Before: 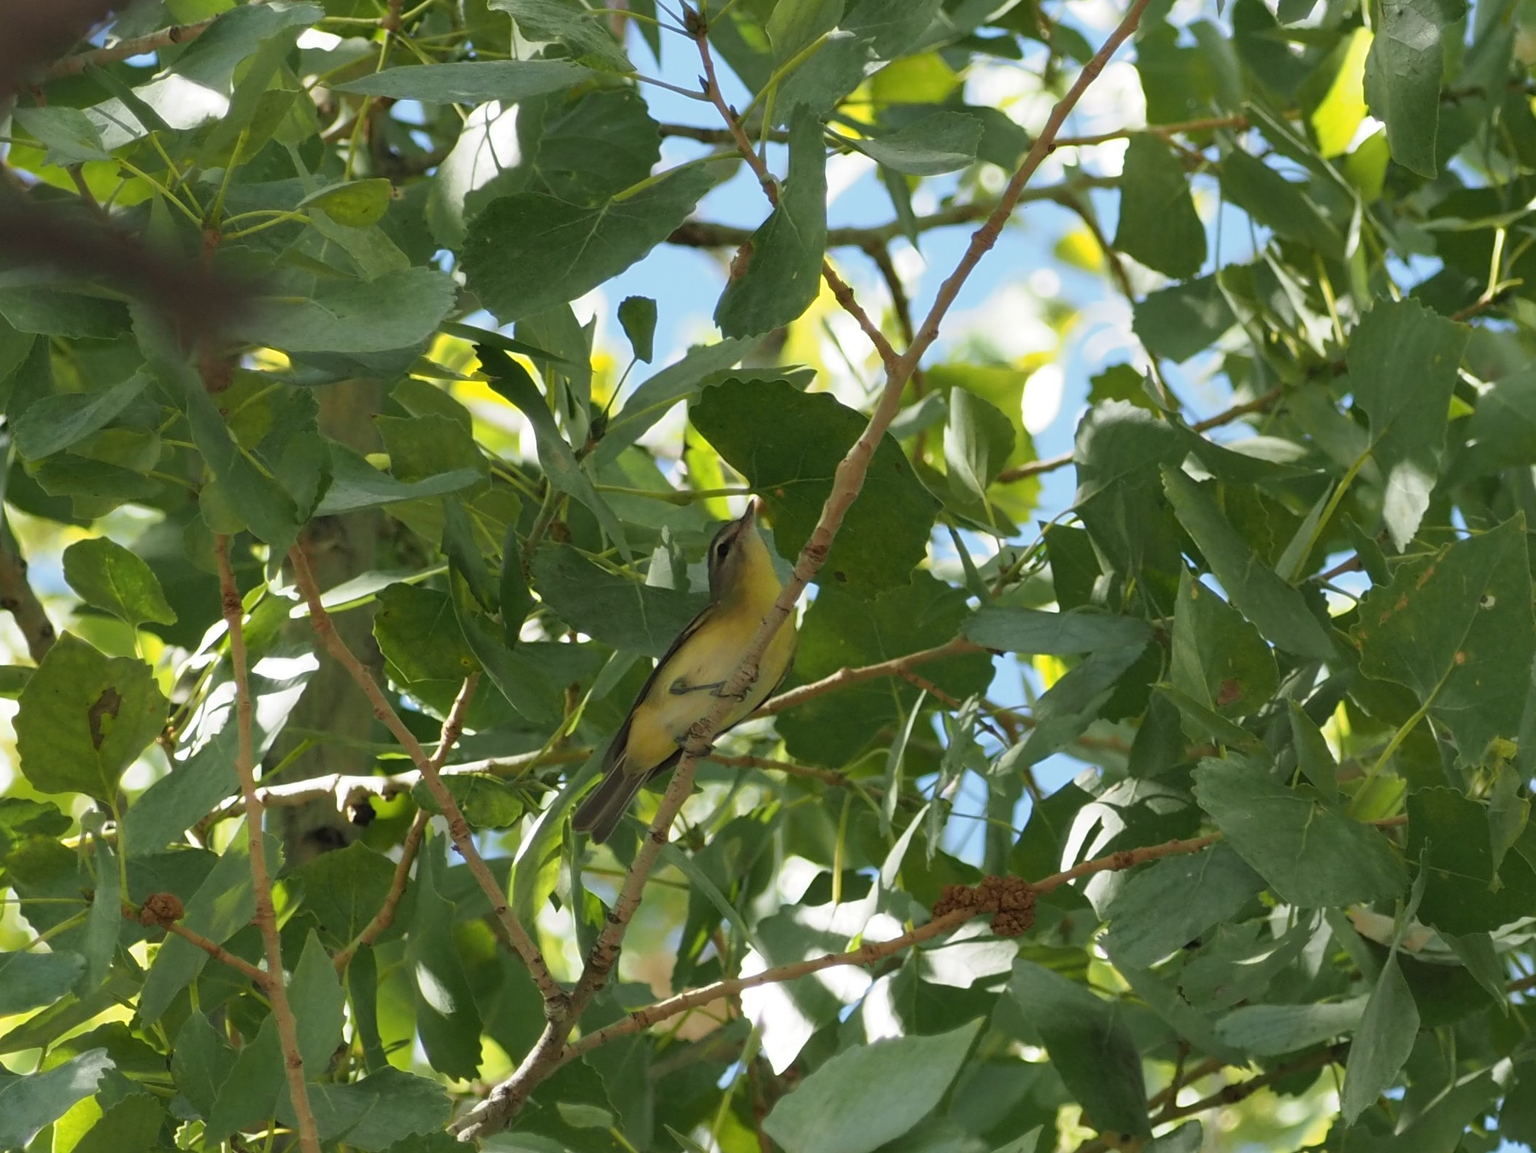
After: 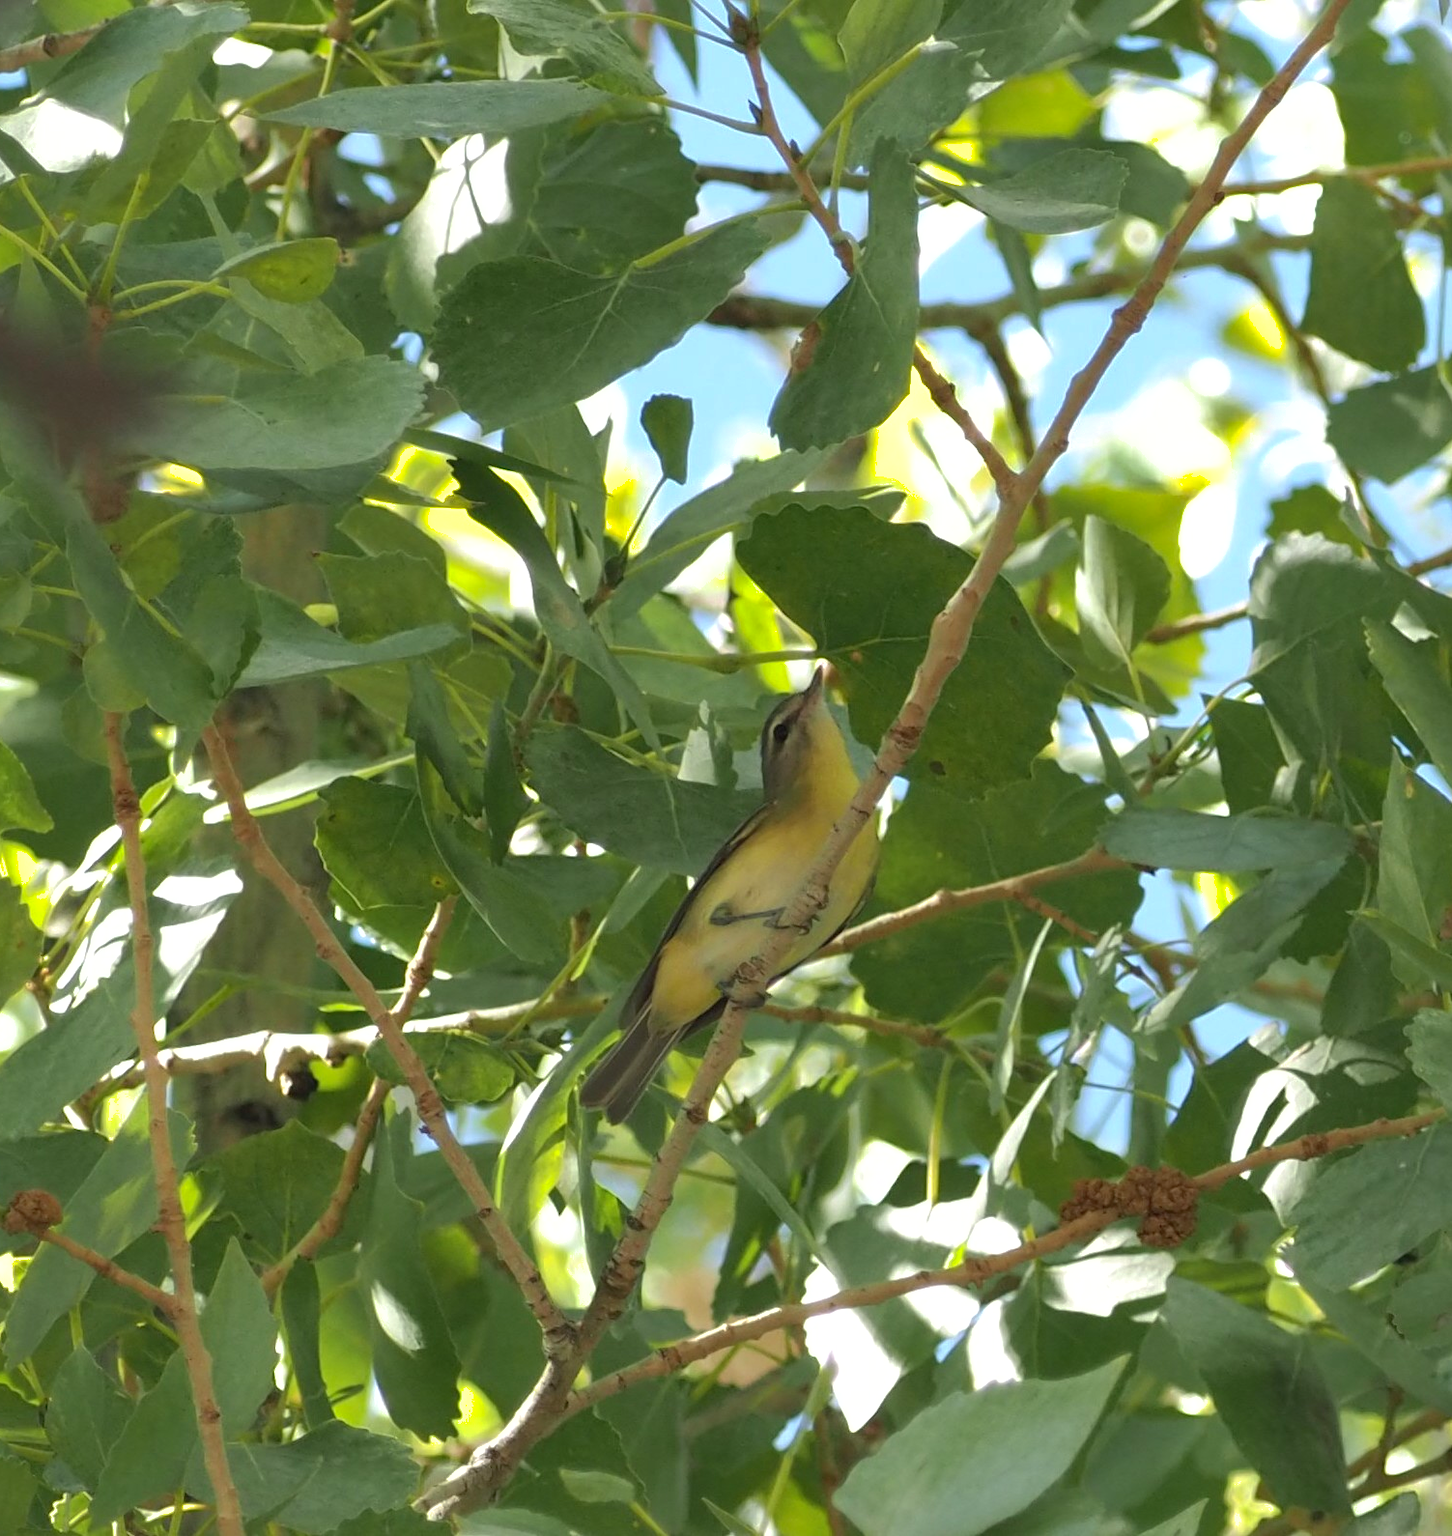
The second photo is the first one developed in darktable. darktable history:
exposure: exposure 0.407 EV, compensate highlight preservation false
crop and rotate: left 8.931%, right 20.083%
shadows and highlights: on, module defaults
